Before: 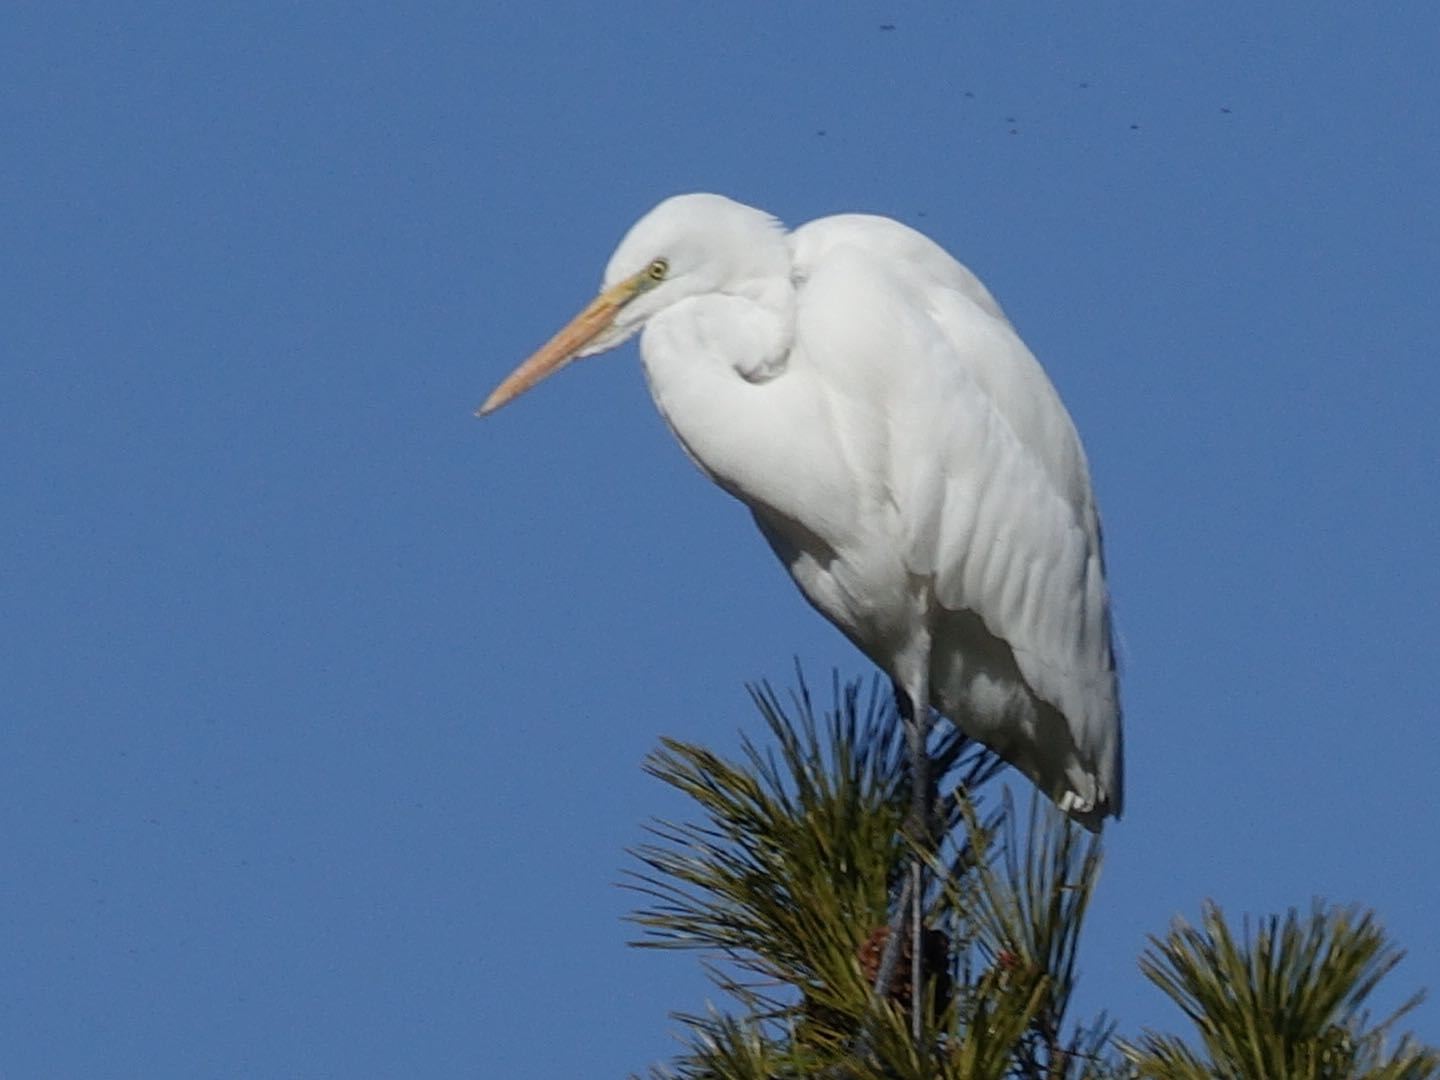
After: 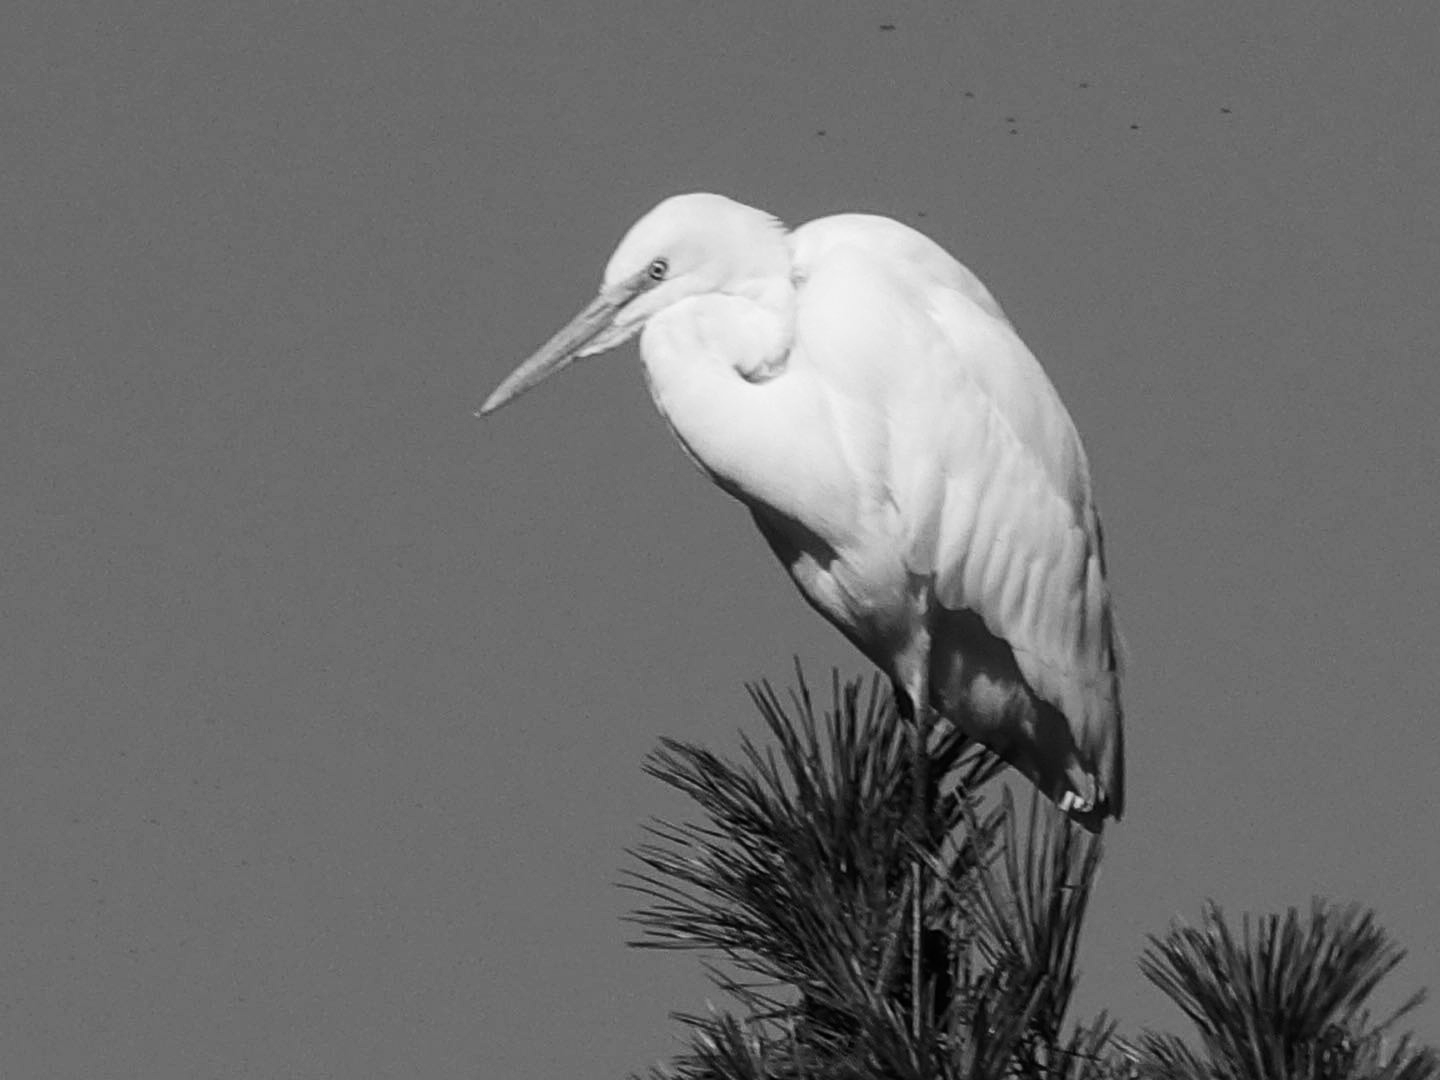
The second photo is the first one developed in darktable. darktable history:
color correction: highlights a* -0.137, highlights b* -5.91, shadows a* -0.137, shadows b* -0.137
shadows and highlights: shadows 12, white point adjustment 1.2, highlights -0.36, soften with gaussian
monochrome: on, module defaults
contrast brightness saturation: contrast 0.22
